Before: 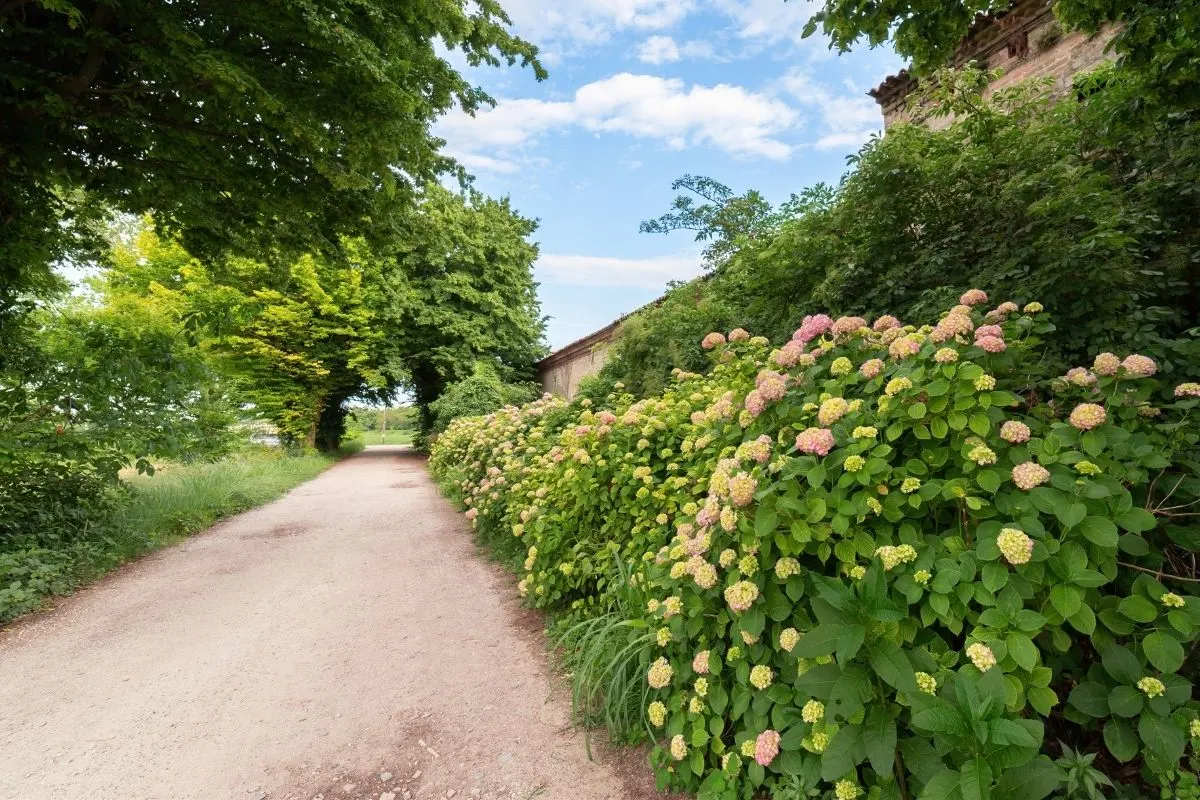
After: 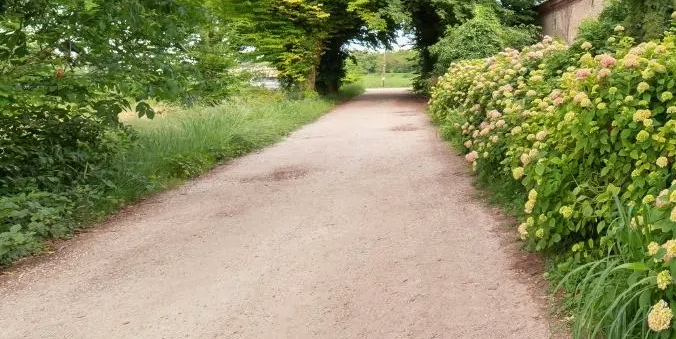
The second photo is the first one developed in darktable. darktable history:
crop: top 44.669%, right 43.625%, bottom 12.95%
shadows and highlights: highlights color adjustment 89.04%, soften with gaussian
